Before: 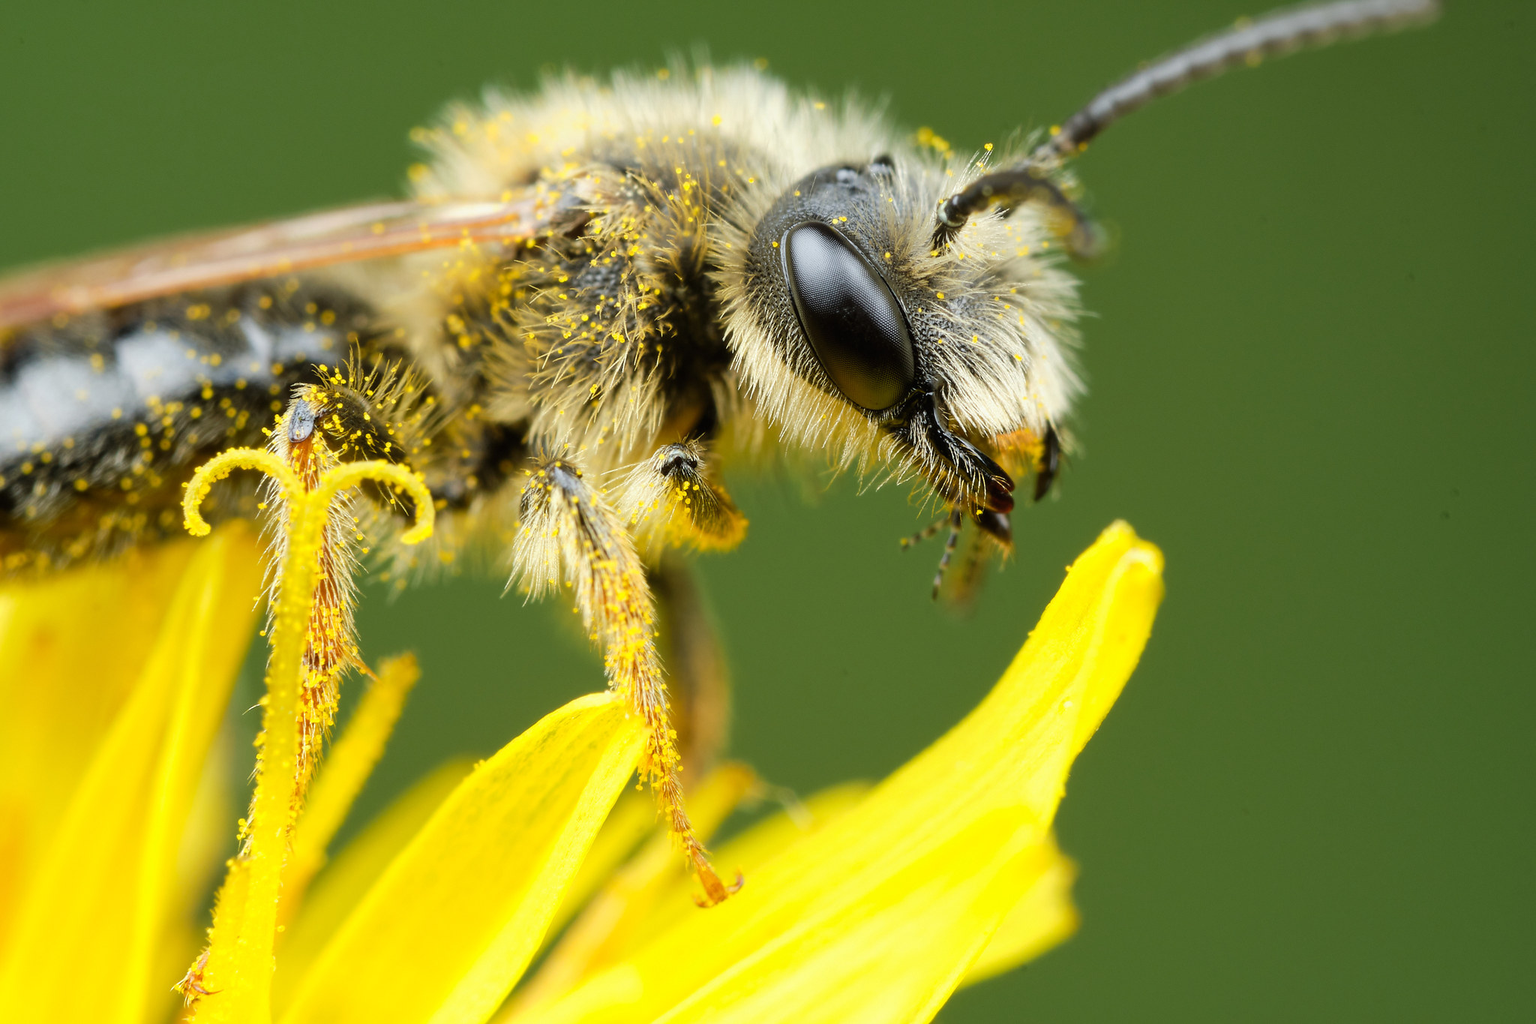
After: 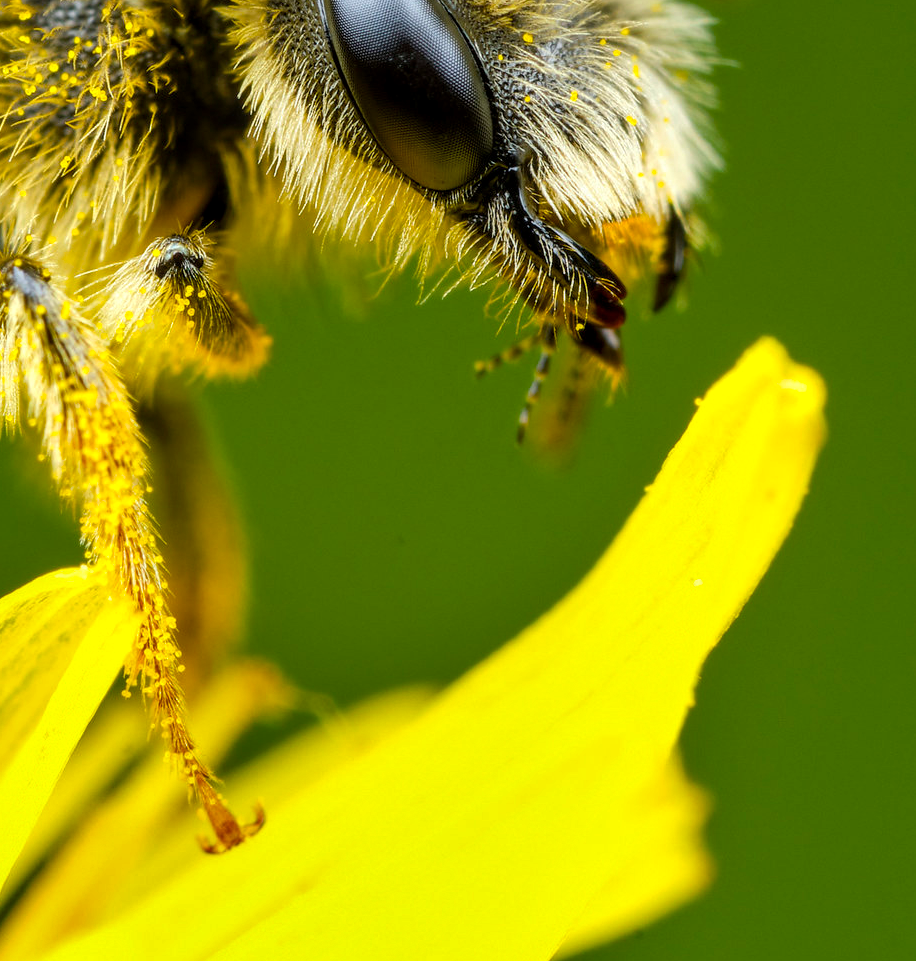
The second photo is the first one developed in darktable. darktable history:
color balance rgb: power › chroma 0.523%, power › hue 261.11°, perceptual saturation grading › global saturation 19.862%, global vibrance 45.016%
crop: left 35.467%, top 26.148%, right 19.773%, bottom 3.448%
shadows and highlights: shadows 25.87, highlights -48.27, soften with gaussian
local contrast: detail 130%
